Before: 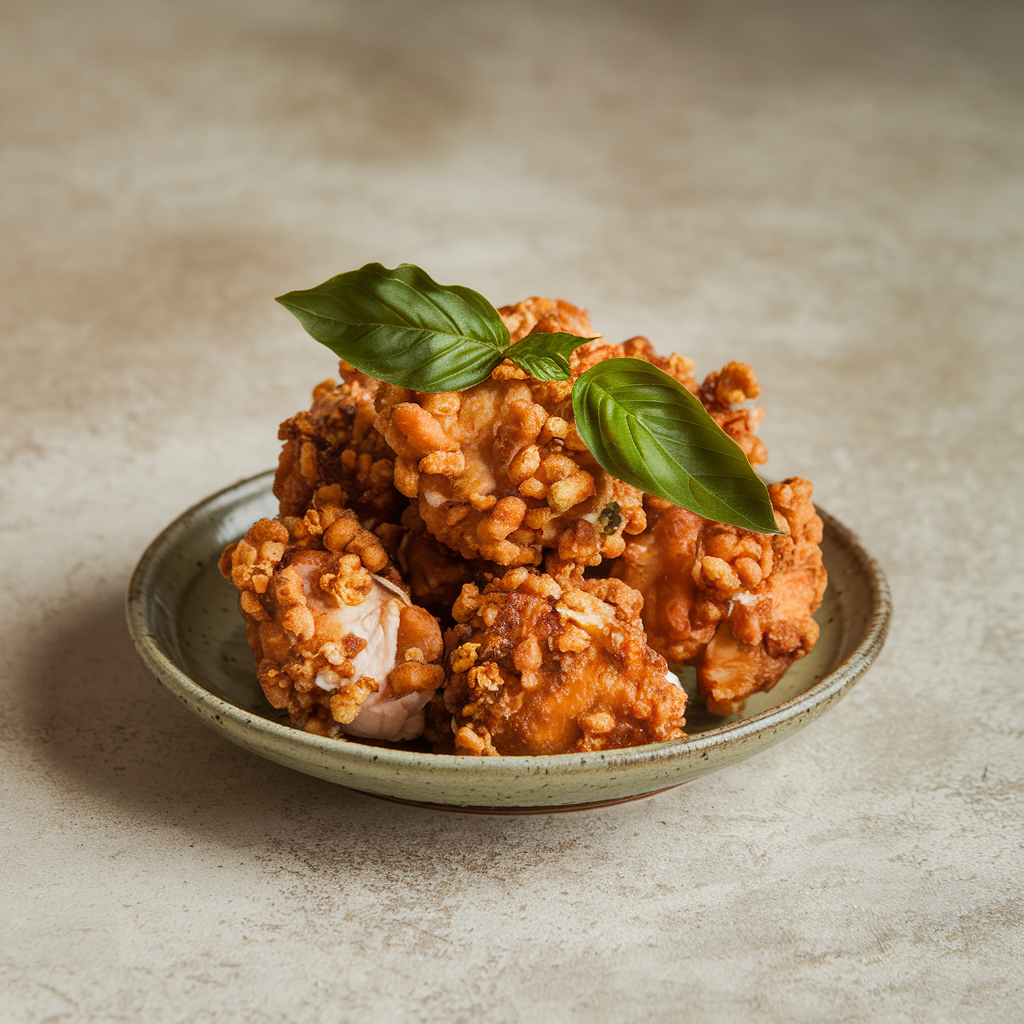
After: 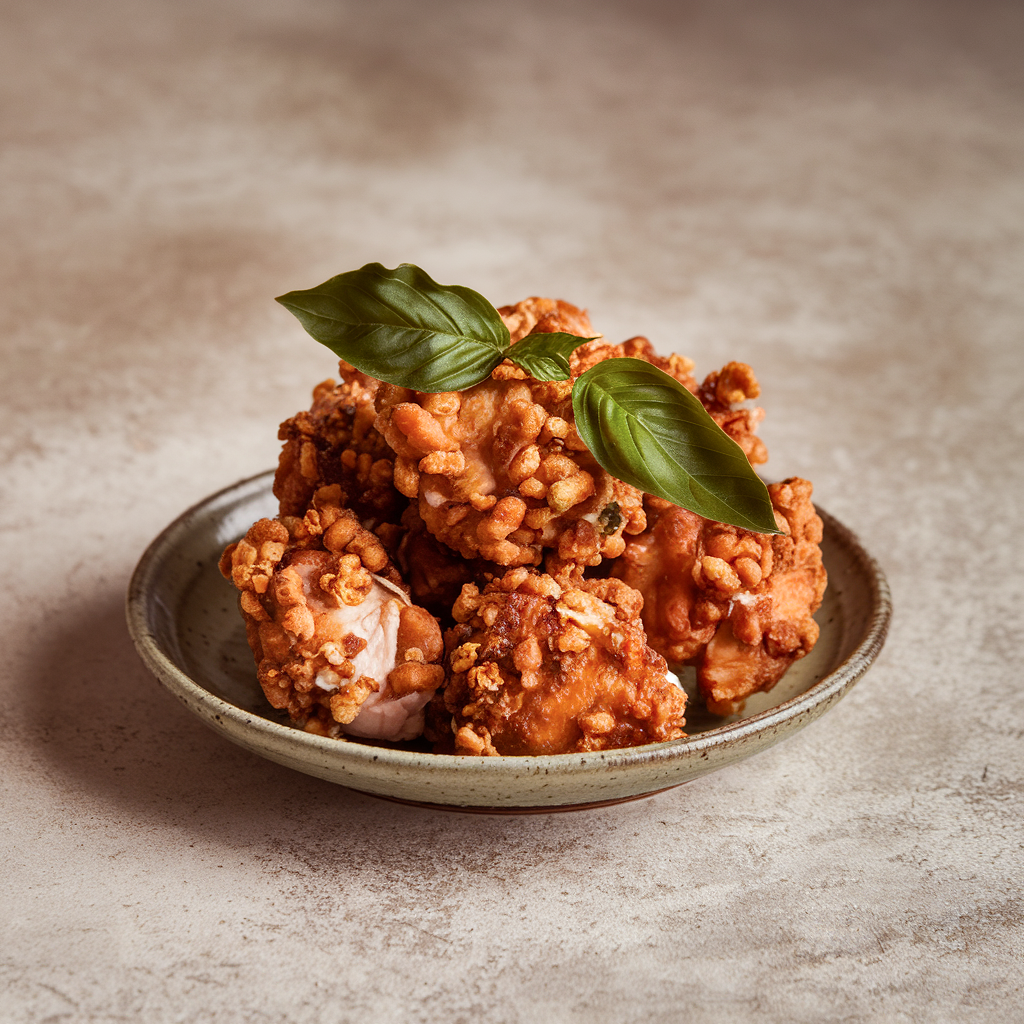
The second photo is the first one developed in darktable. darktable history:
shadows and highlights: highlights color adjustment 49.36%, soften with gaussian
color balance rgb: power › luminance -7.66%, power › chroma 1.323%, power › hue 330.41°, highlights gain › luminance 14.694%, linear chroma grading › shadows -1.948%, linear chroma grading › highlights -13.896%, linear chroma grading › global chroma -9.889%, linear chroma grading › mid-tones -10.042%, perceptual saturation grading › global saturation 25.107%
